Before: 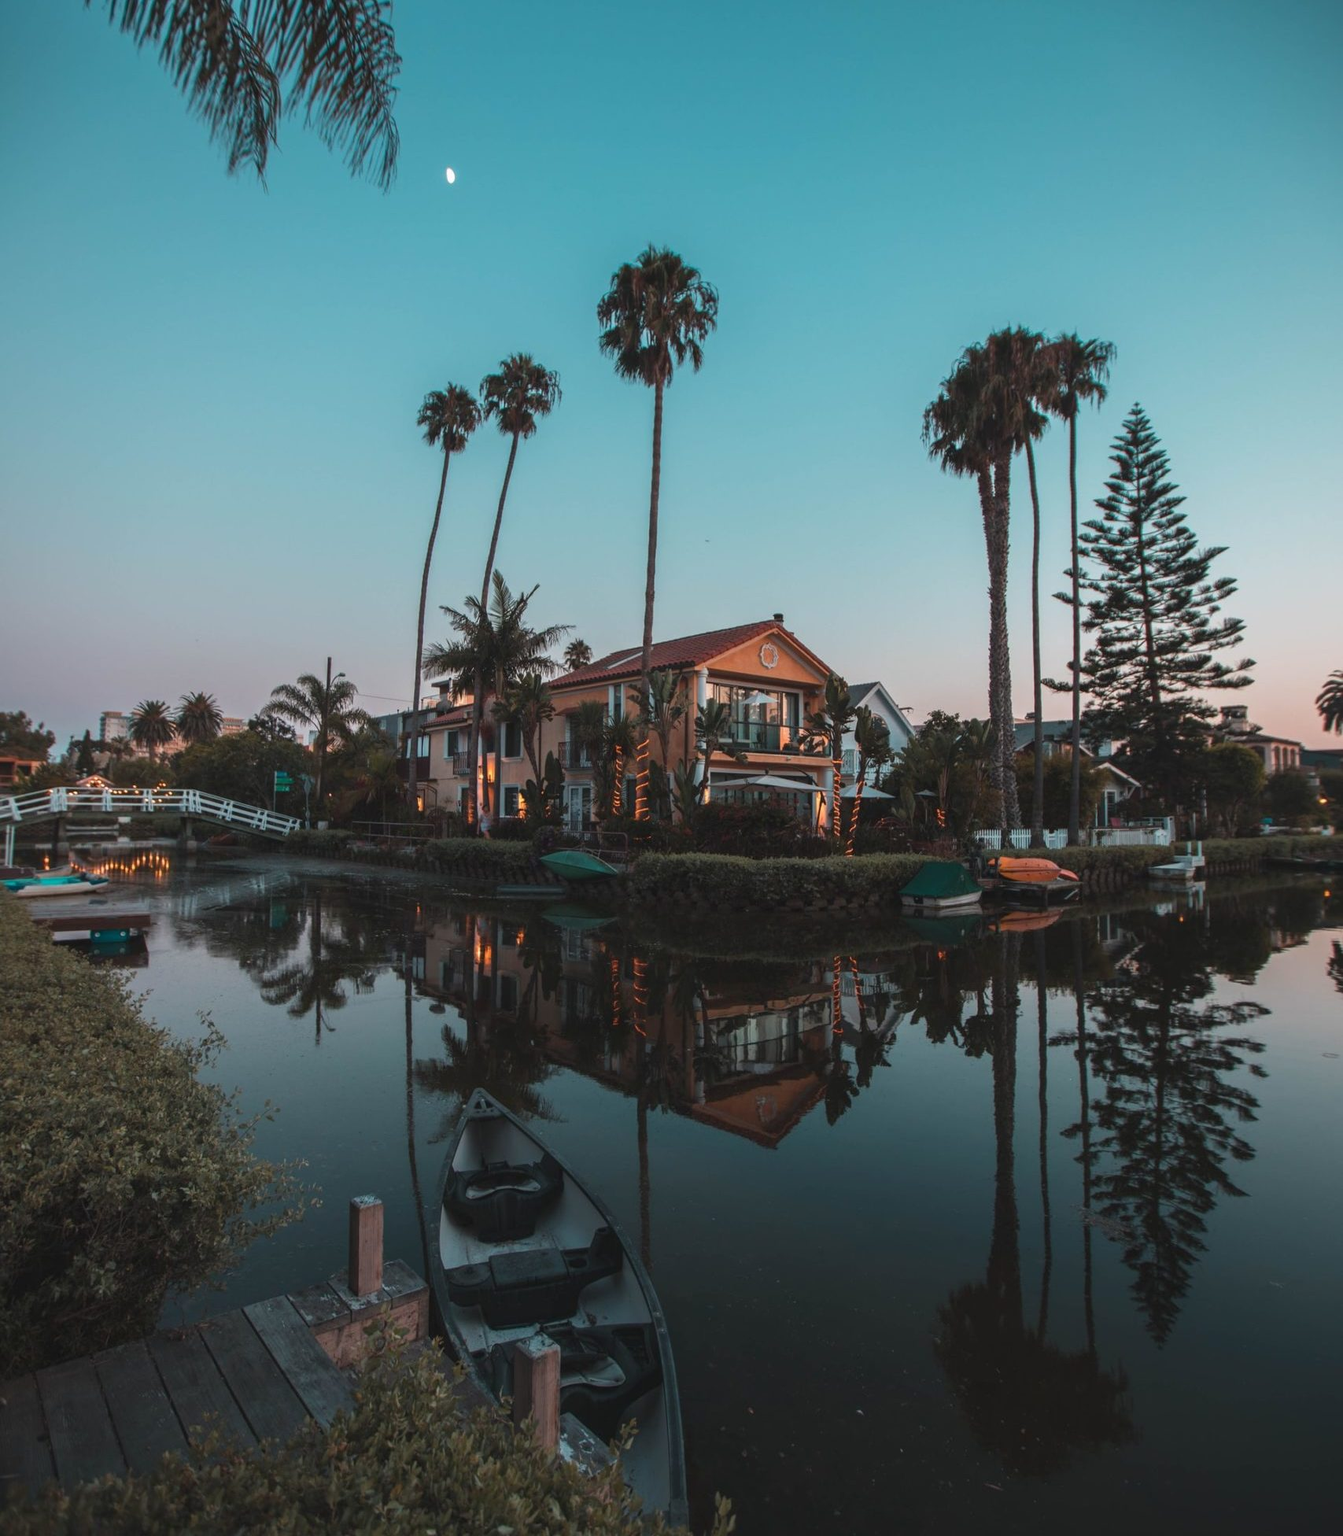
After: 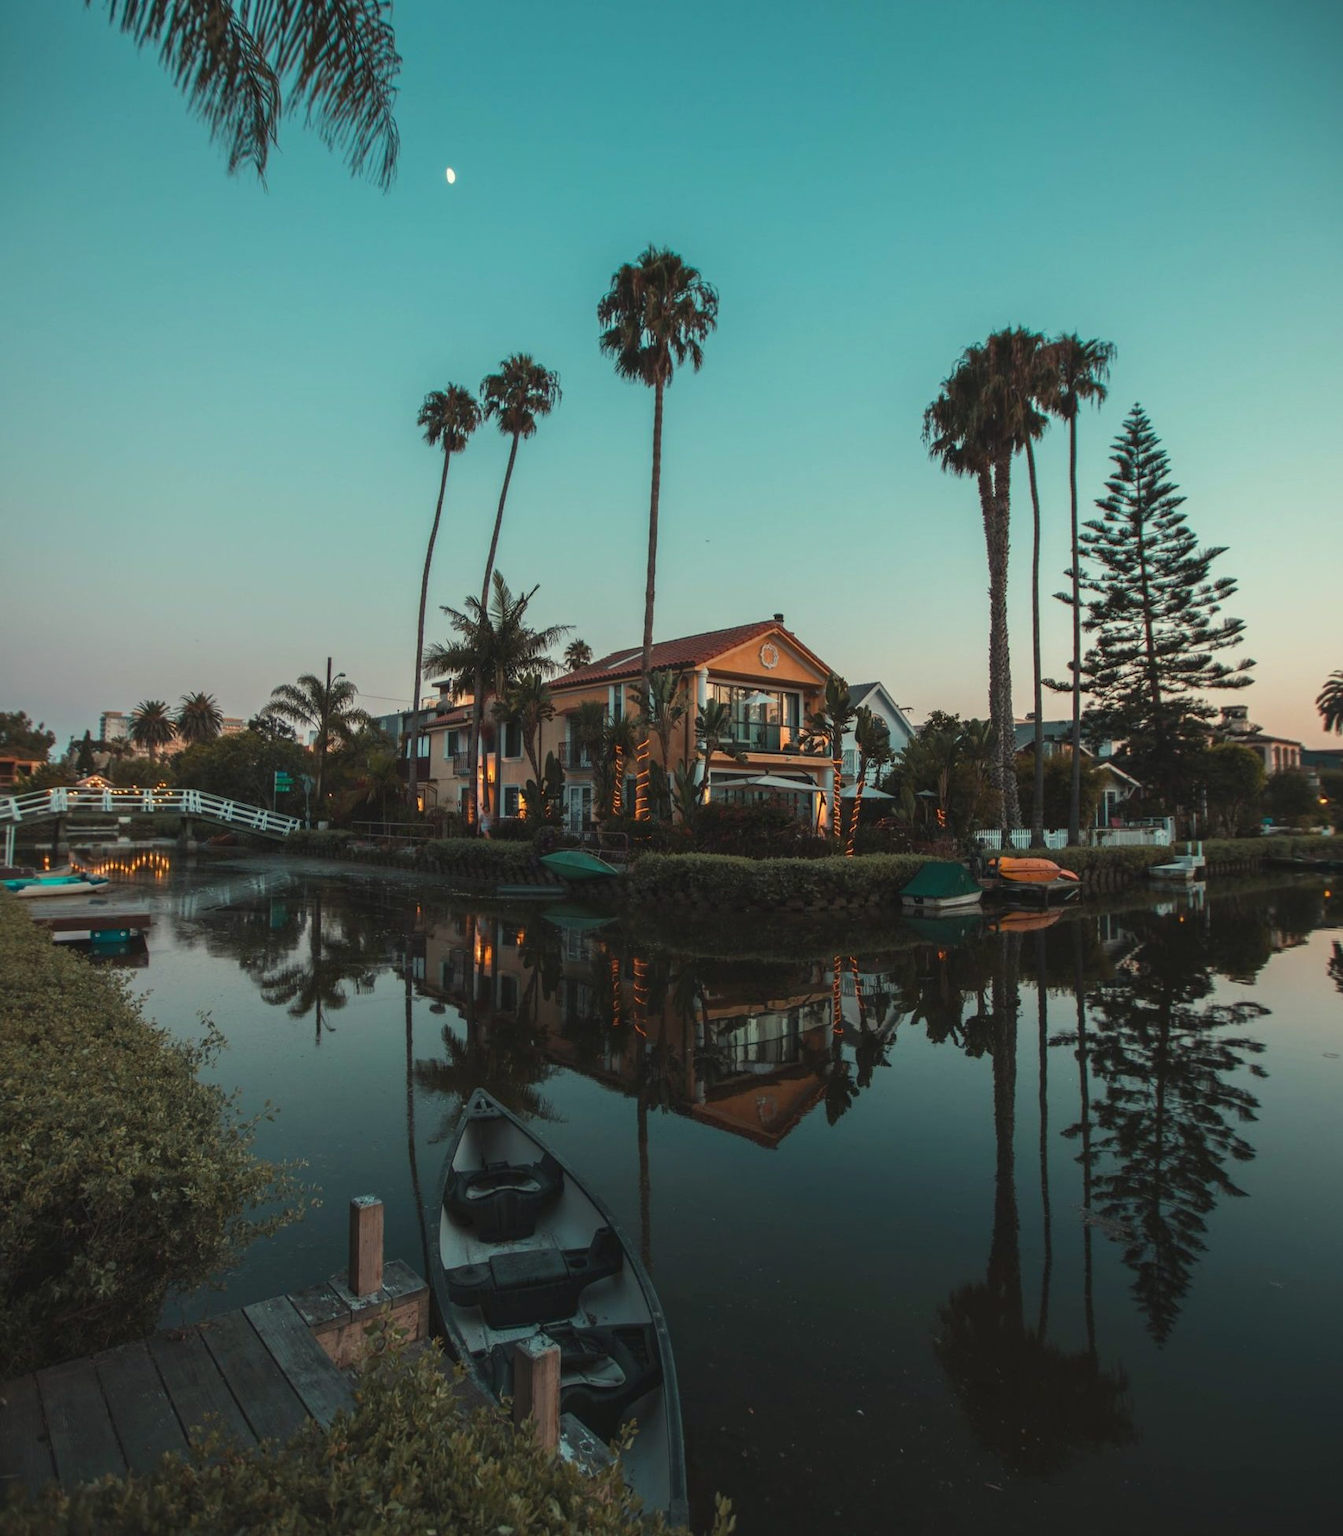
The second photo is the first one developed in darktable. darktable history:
tone equalizer: mask exposure compensation -0.497 EV
color correction: highlights a* -5.73, highlights b* 11.31
